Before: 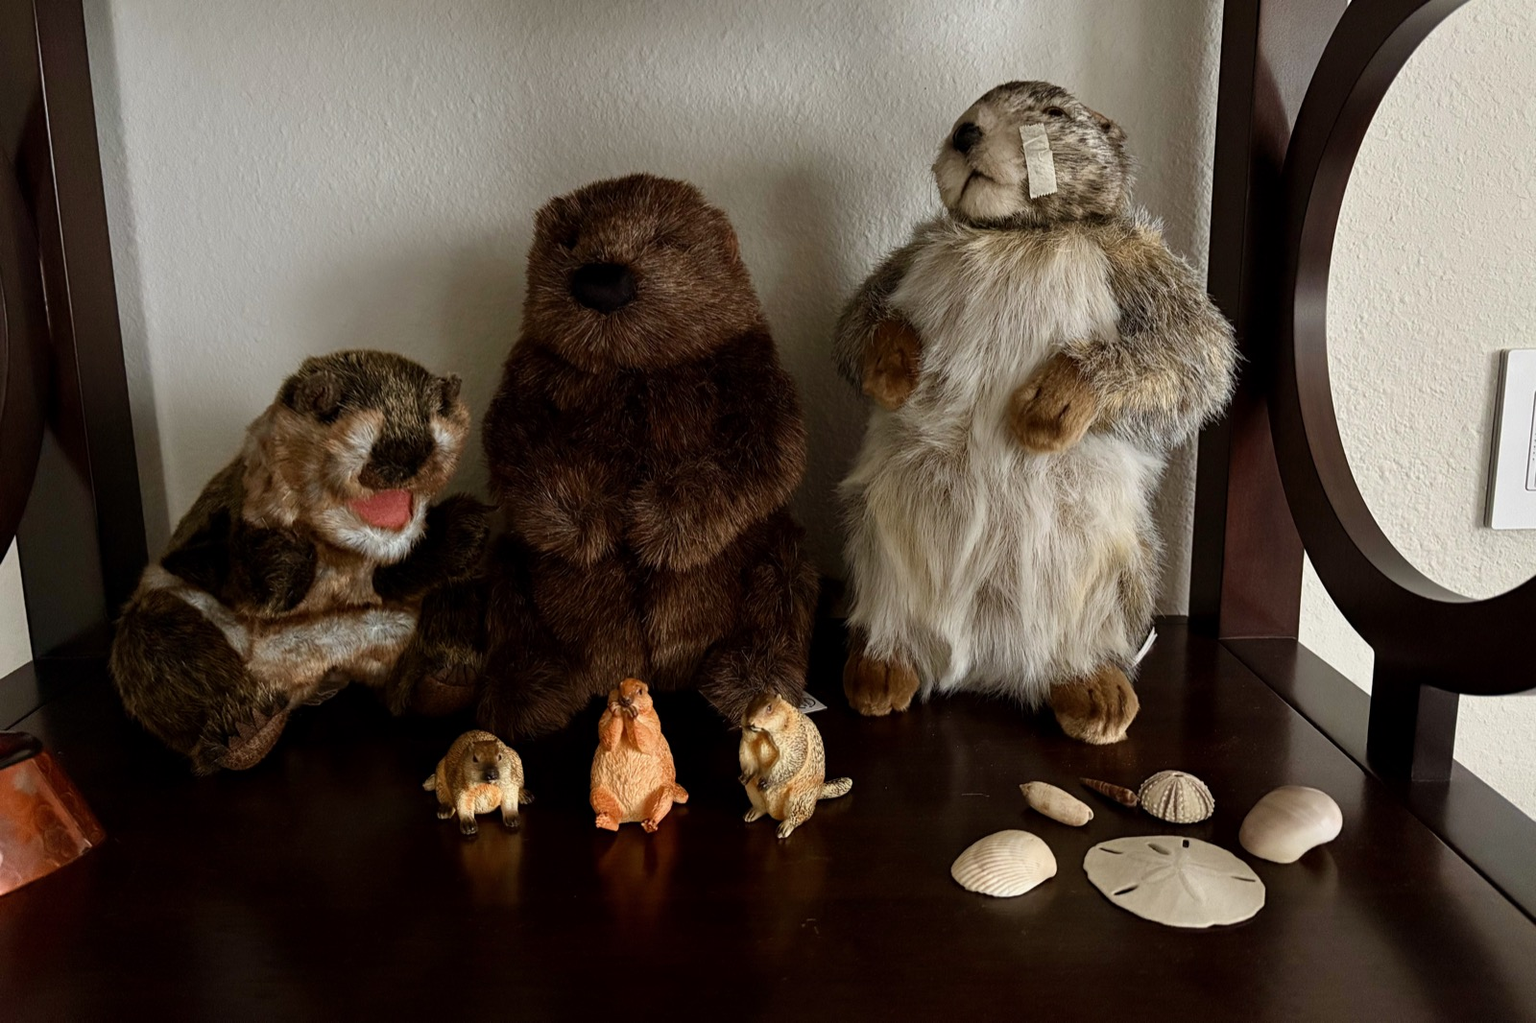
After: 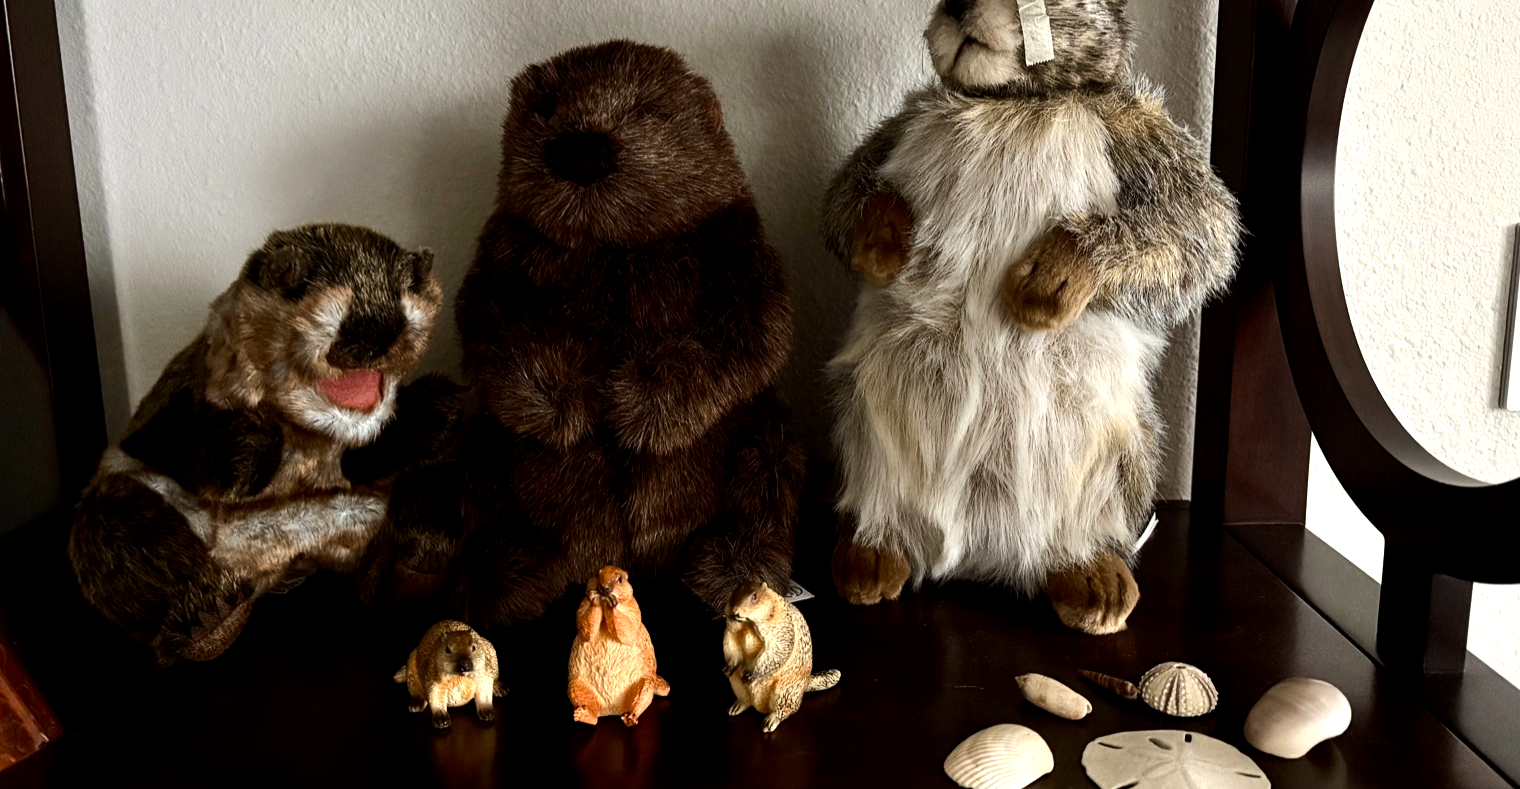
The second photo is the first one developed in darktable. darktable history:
tone equalizer: -8 EV -0.75 EV, -7 EV -0.7 EV, -6 EV -0.6 EV, -5 EV -0.4 EV, -3 EV 0.4 EV, -2 EV 0.6 EV, -1 EV 0.7 EV, +0 EV 0.75 EV, edges refinement/feathering 500, mask exposure compensation -1.57 EV, preserve details no
crop and rotate: left 2.991%, top 13.302%, right 1.981%, bottom 12.636%
